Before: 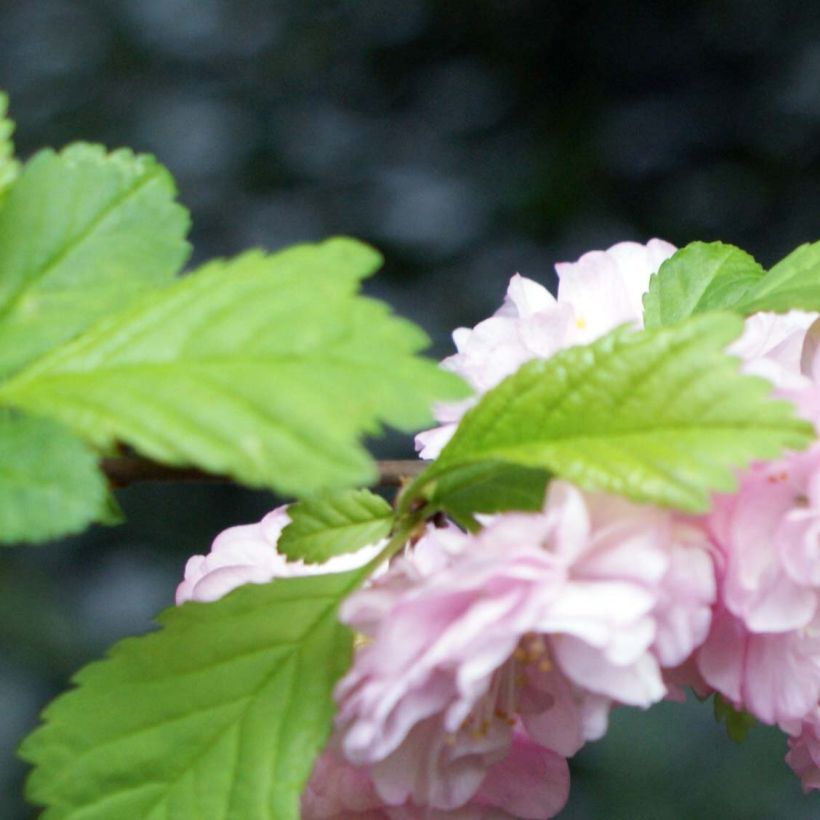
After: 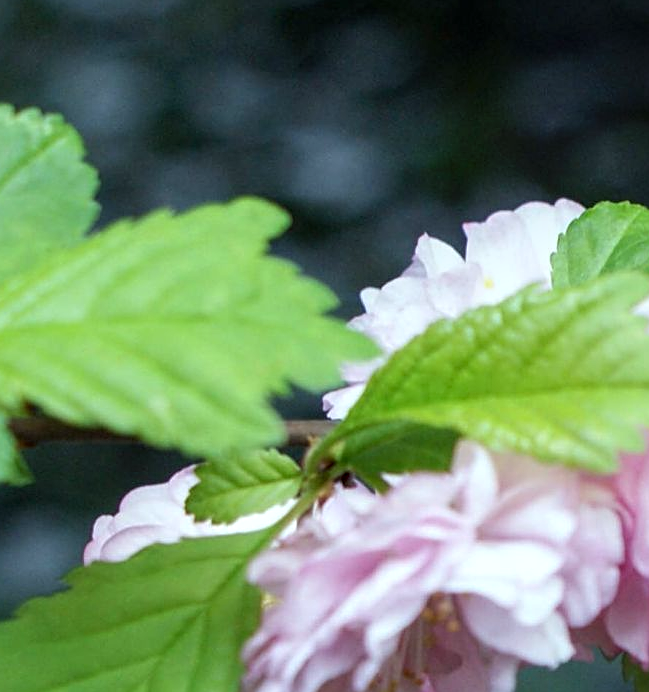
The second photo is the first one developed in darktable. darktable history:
sharpen: on, module defaults
local contrast: on, module defaults
crop: left 11.226%, top 4.904%, right 9.585%, bottom 10.689%
color calibration: illuminant Planckian (black body), adaptation linear Bradford (ICC v4), x 0.361, y 0.366, temperature 4515.29 K
